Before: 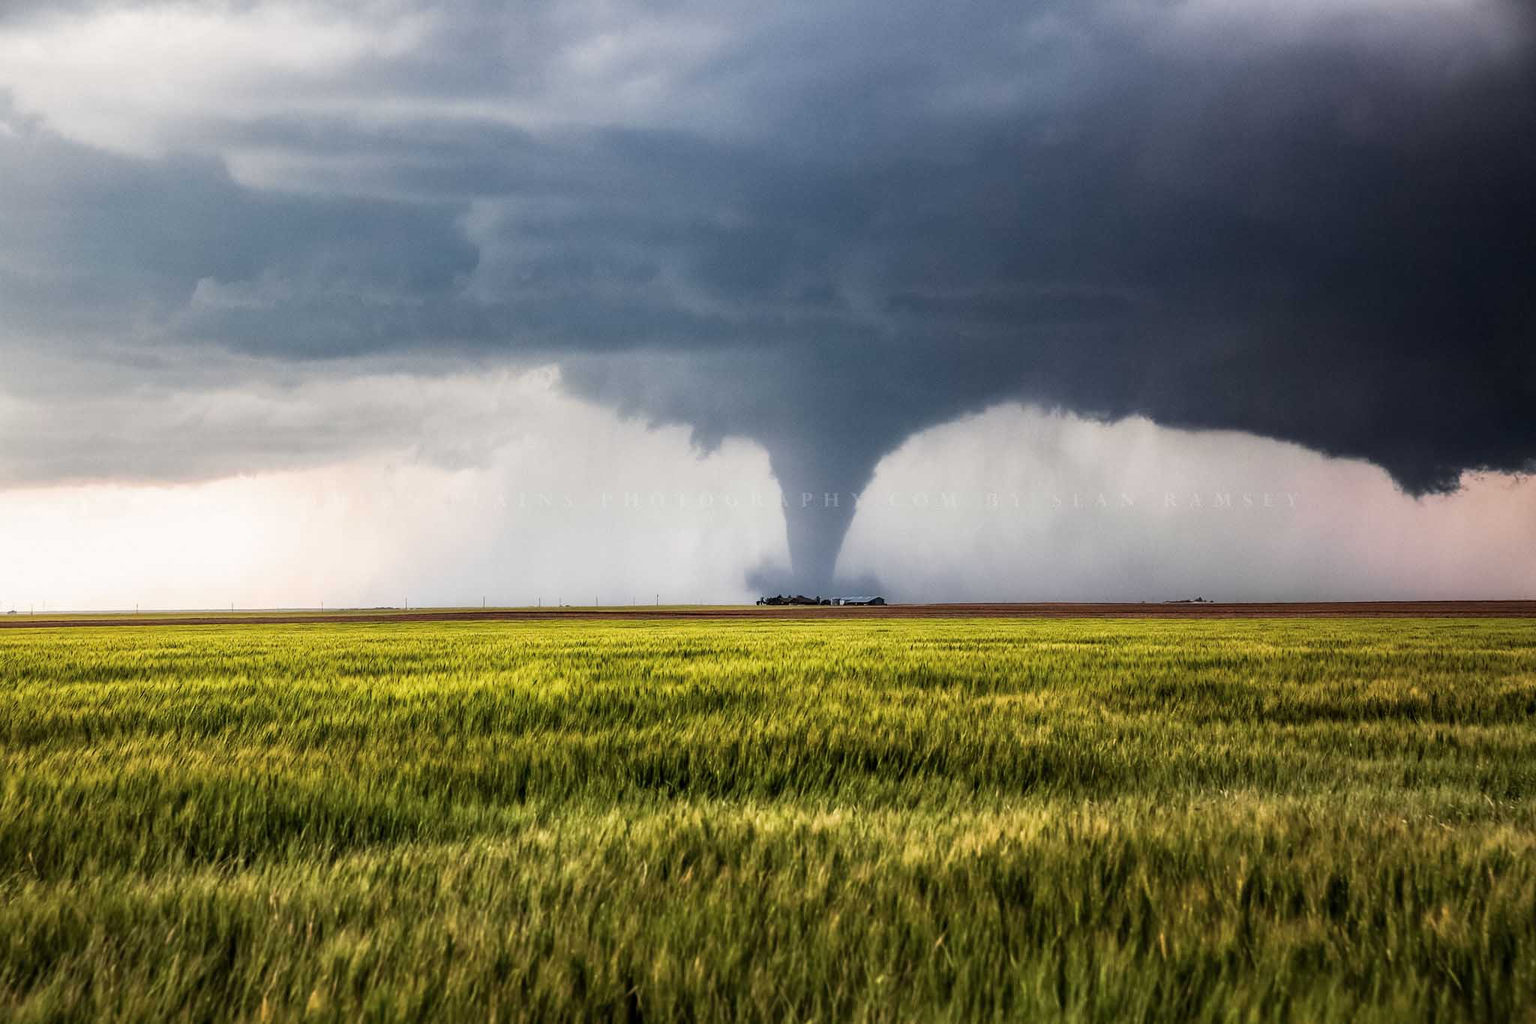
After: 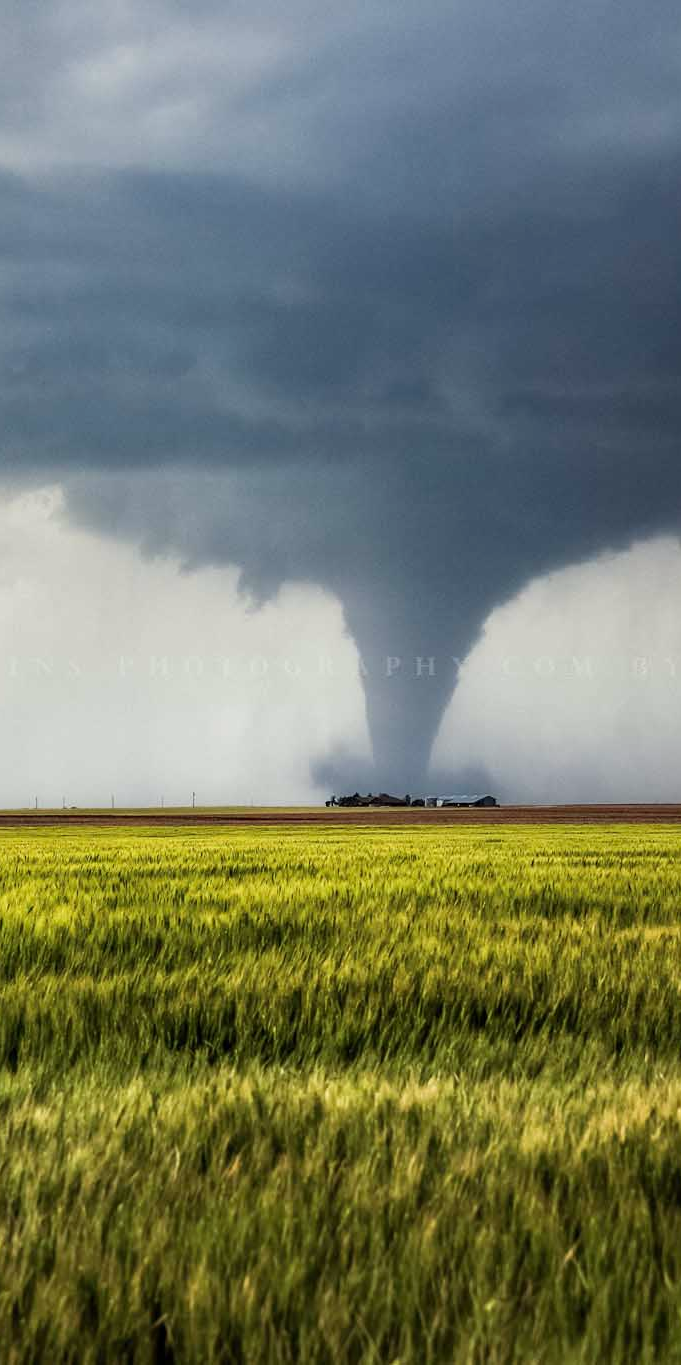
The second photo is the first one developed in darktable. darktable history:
color correction: highlights a* -2.68, highlights b* 2.57
crop: left 33.36%, right 33.36%
